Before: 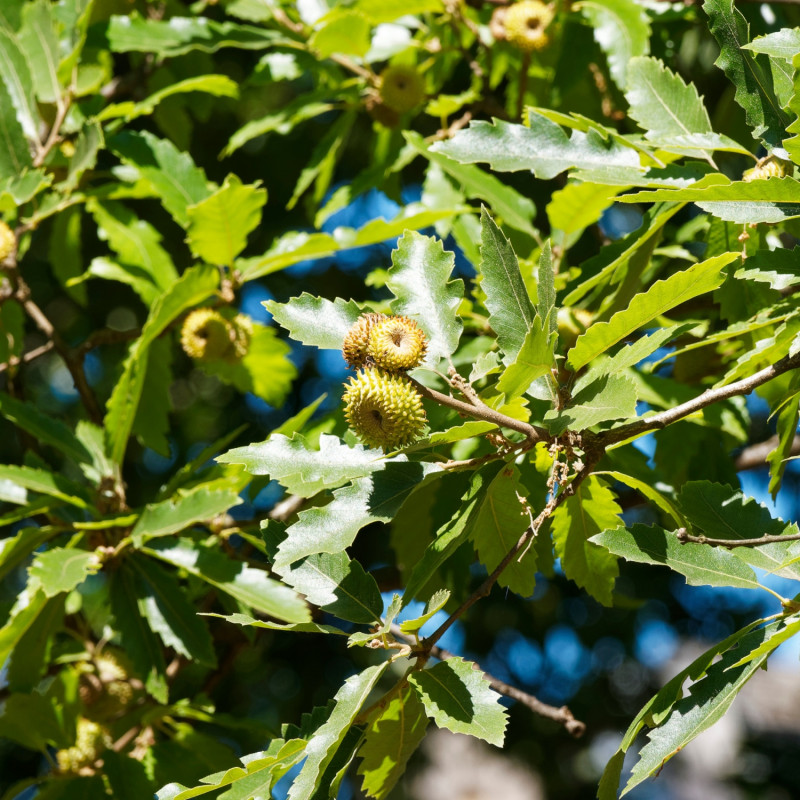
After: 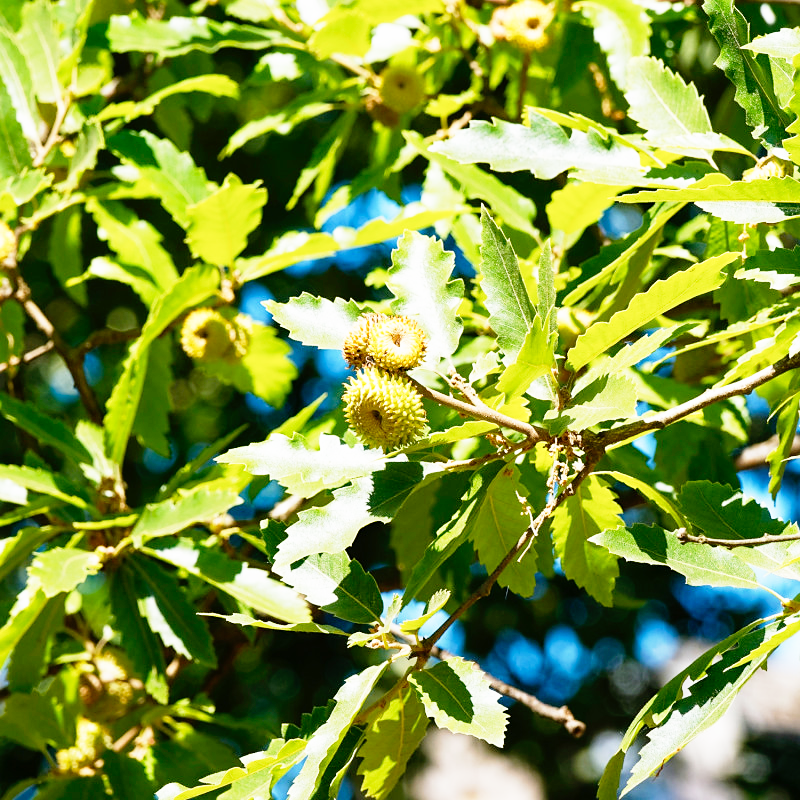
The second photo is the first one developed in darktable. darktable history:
sharpen: radius 1.458, amount 0.398, threshold 1.271
base curve: curves: ch0 [(0, 0) (0.012, 0.01) (0.073, 0.168) (0.31, 0.711) (0.645, 0.957) (1, 1)], preserve colors none
color balance rgb: contrast -10%
